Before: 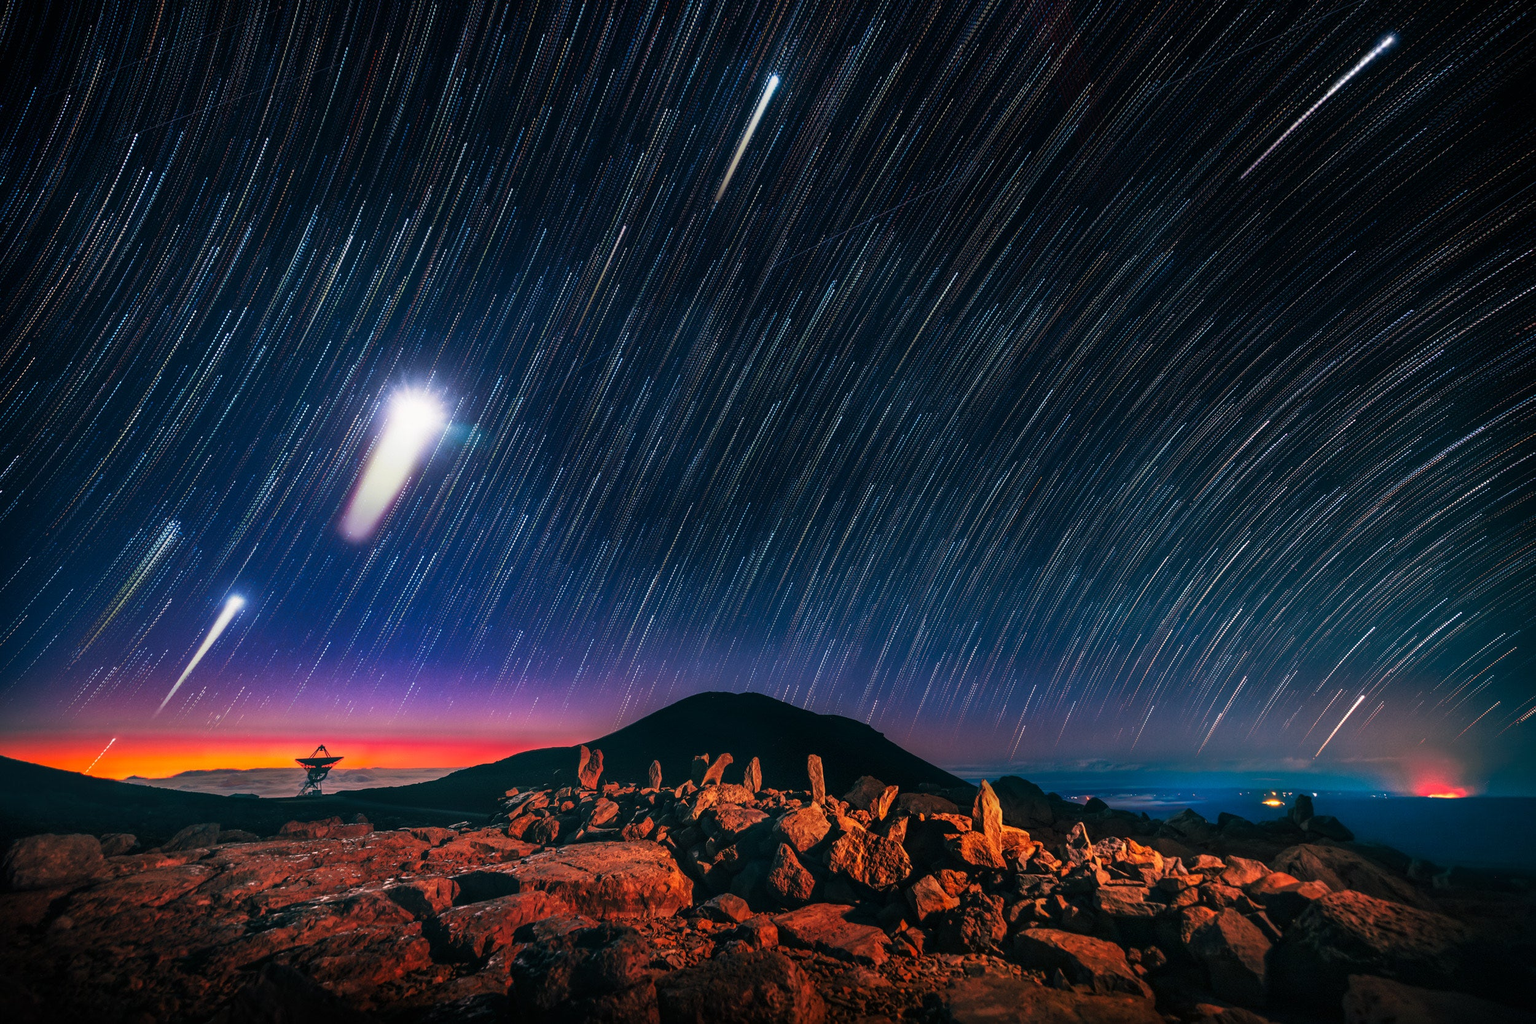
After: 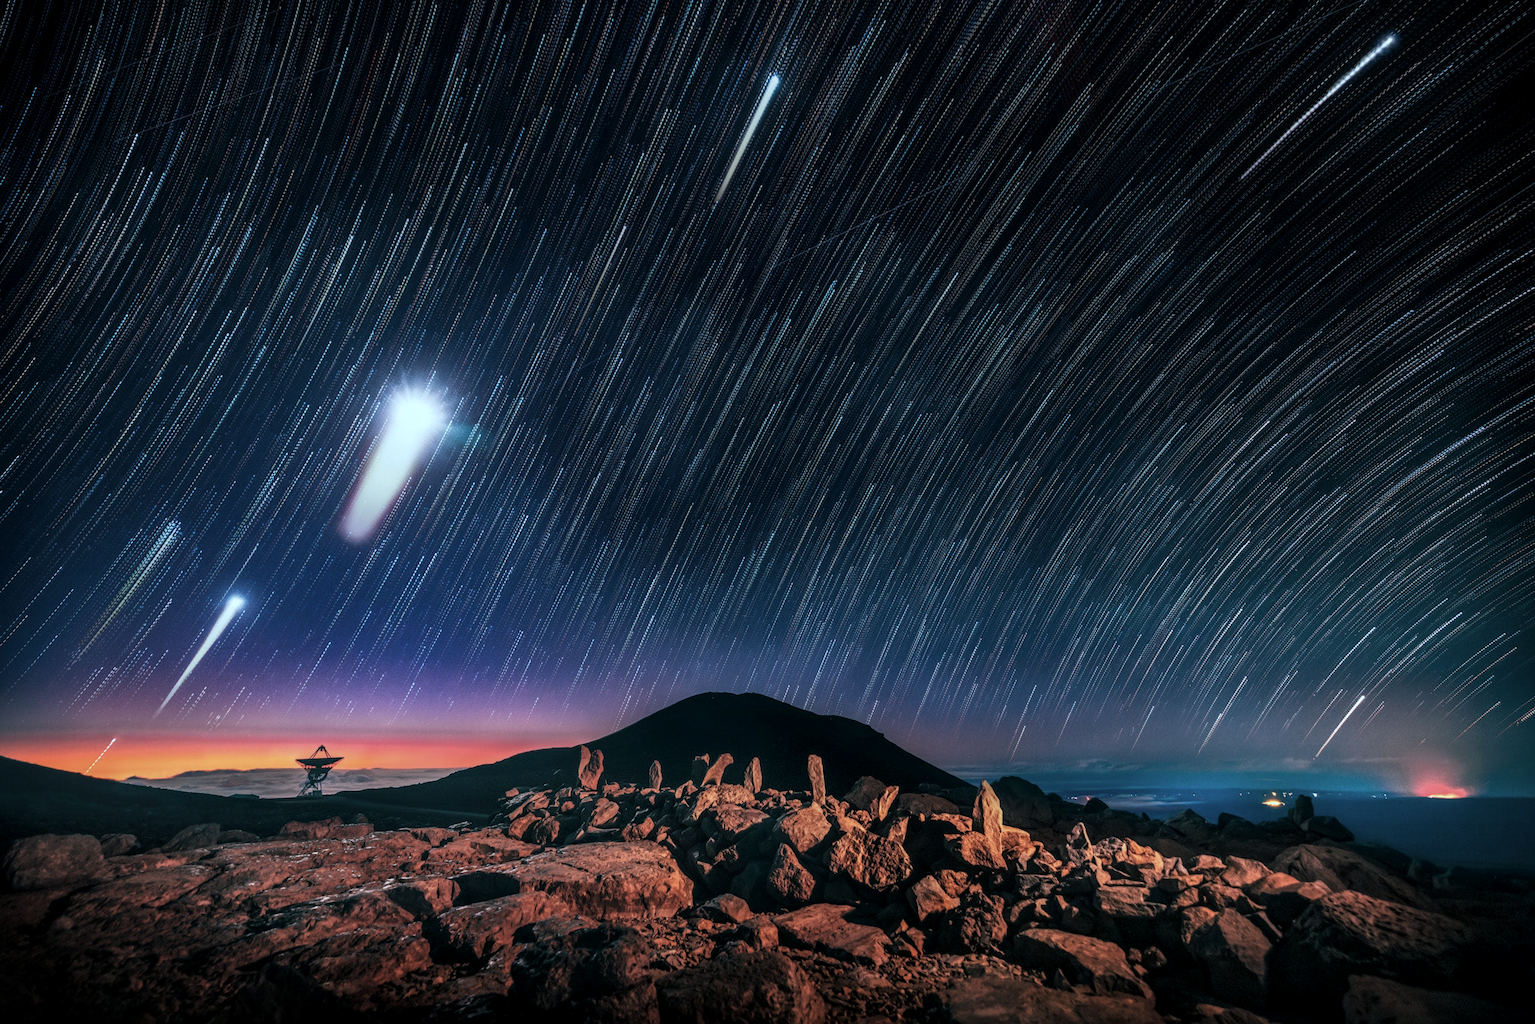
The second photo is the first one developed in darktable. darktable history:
color correction: highlights a* -12.64, highlights b* -18.1, saturation 0.7
local contrast: on, module defaults
